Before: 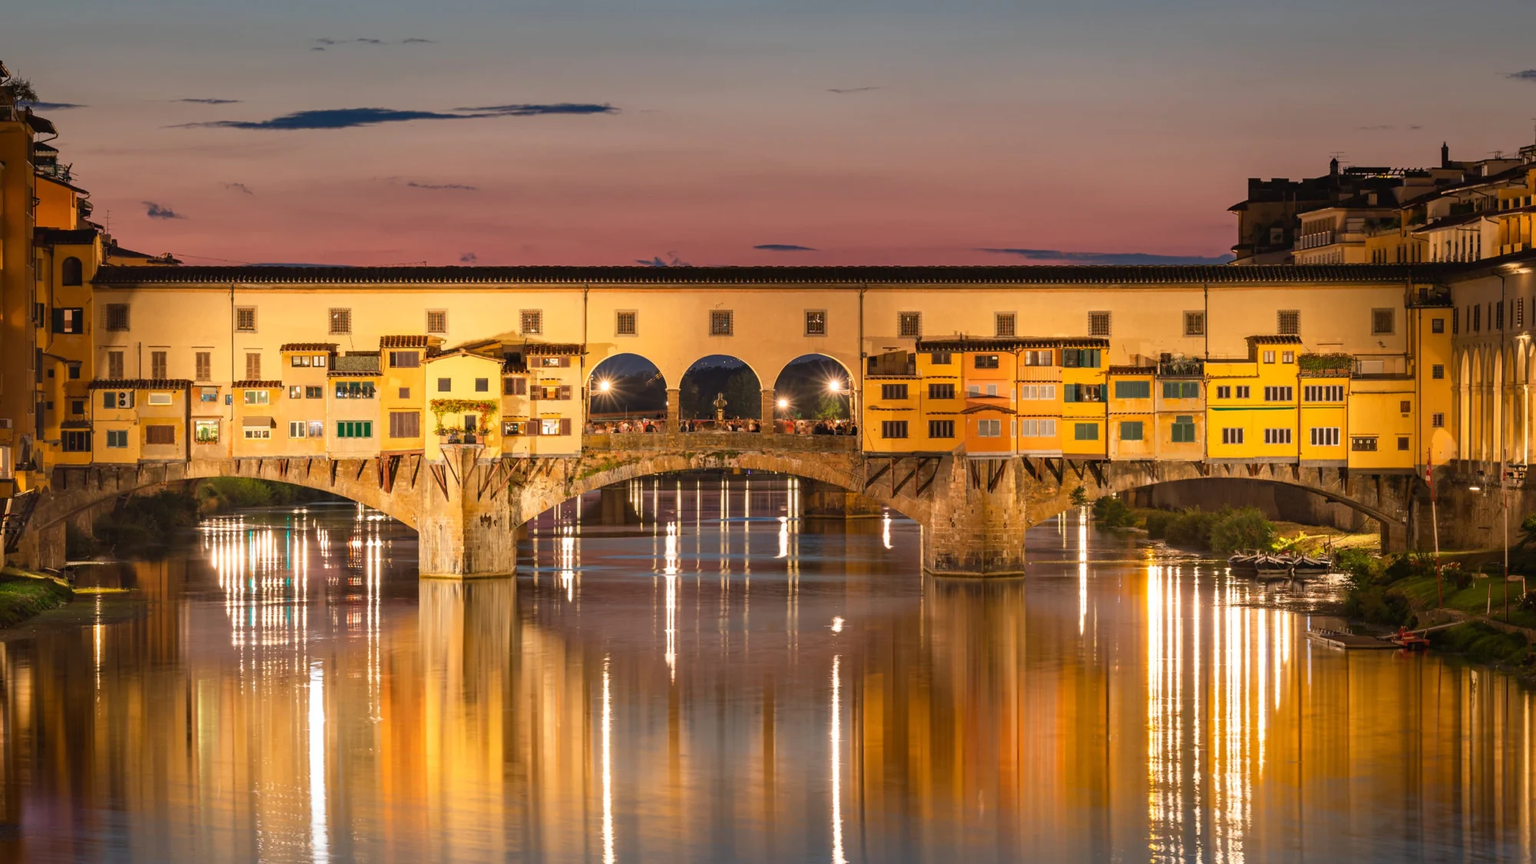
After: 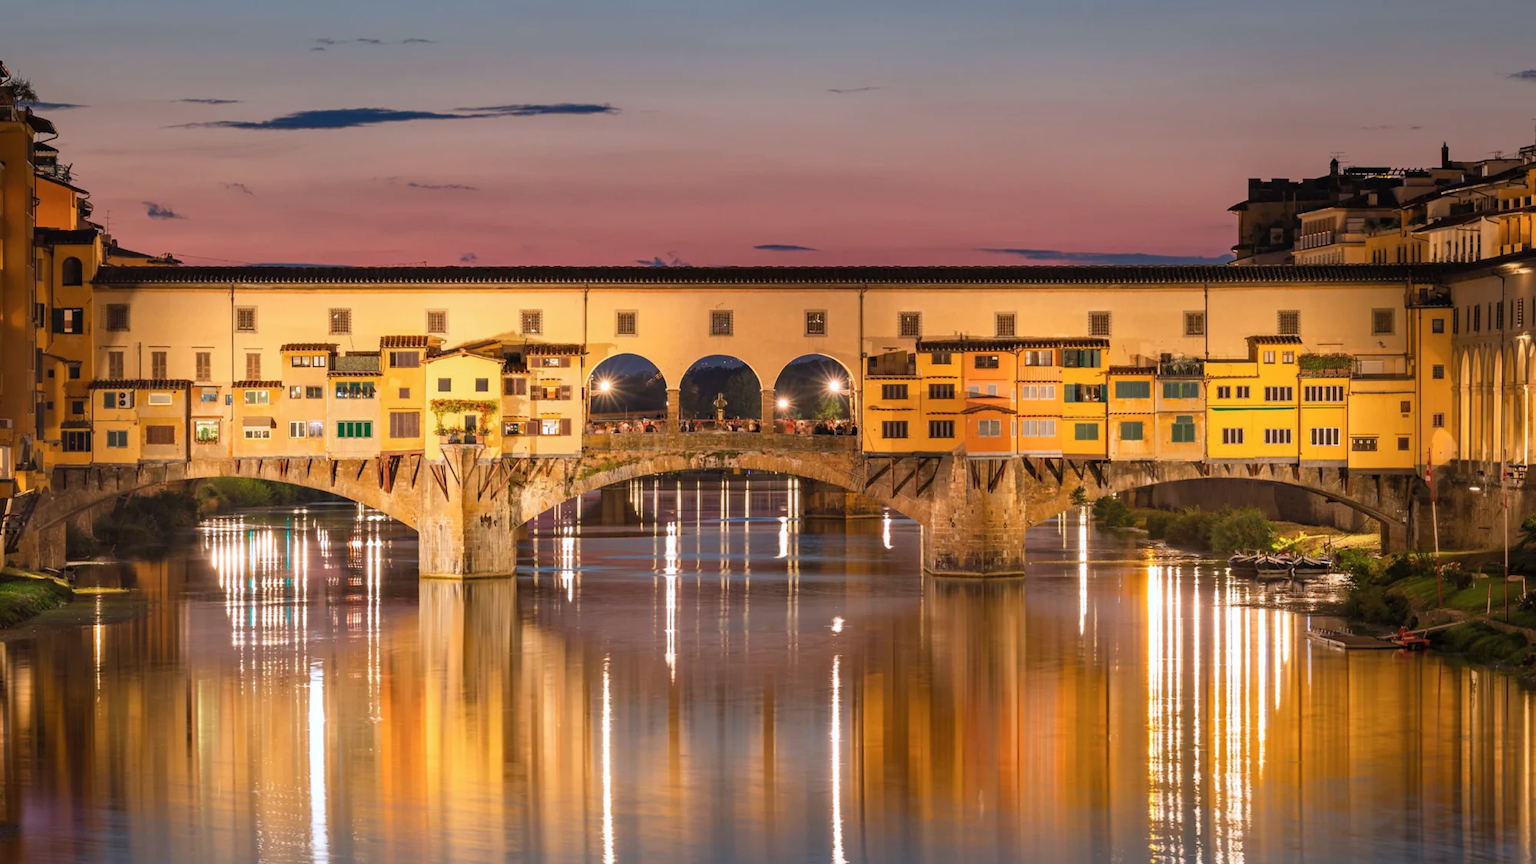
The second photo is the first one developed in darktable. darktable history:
color calibration: illuminant as shot in camera, x 0.358, y 0.373, temperature 4628.91 K
shadows and highlights: shadows 25, highlights -25
levels: levels [0.018, 0.493, 1]
exposure: compensate highlight preservation false
